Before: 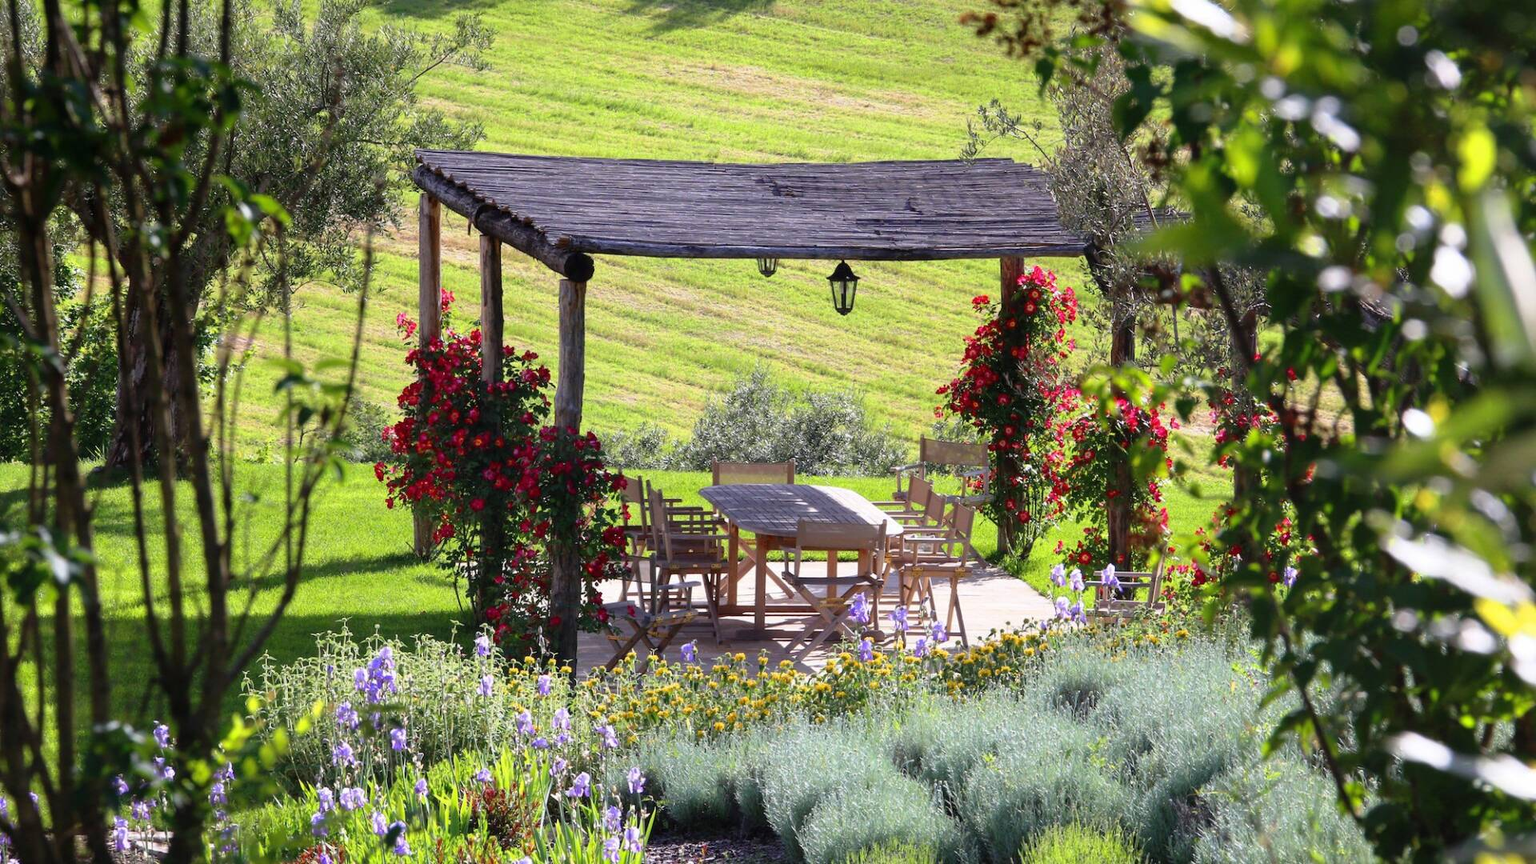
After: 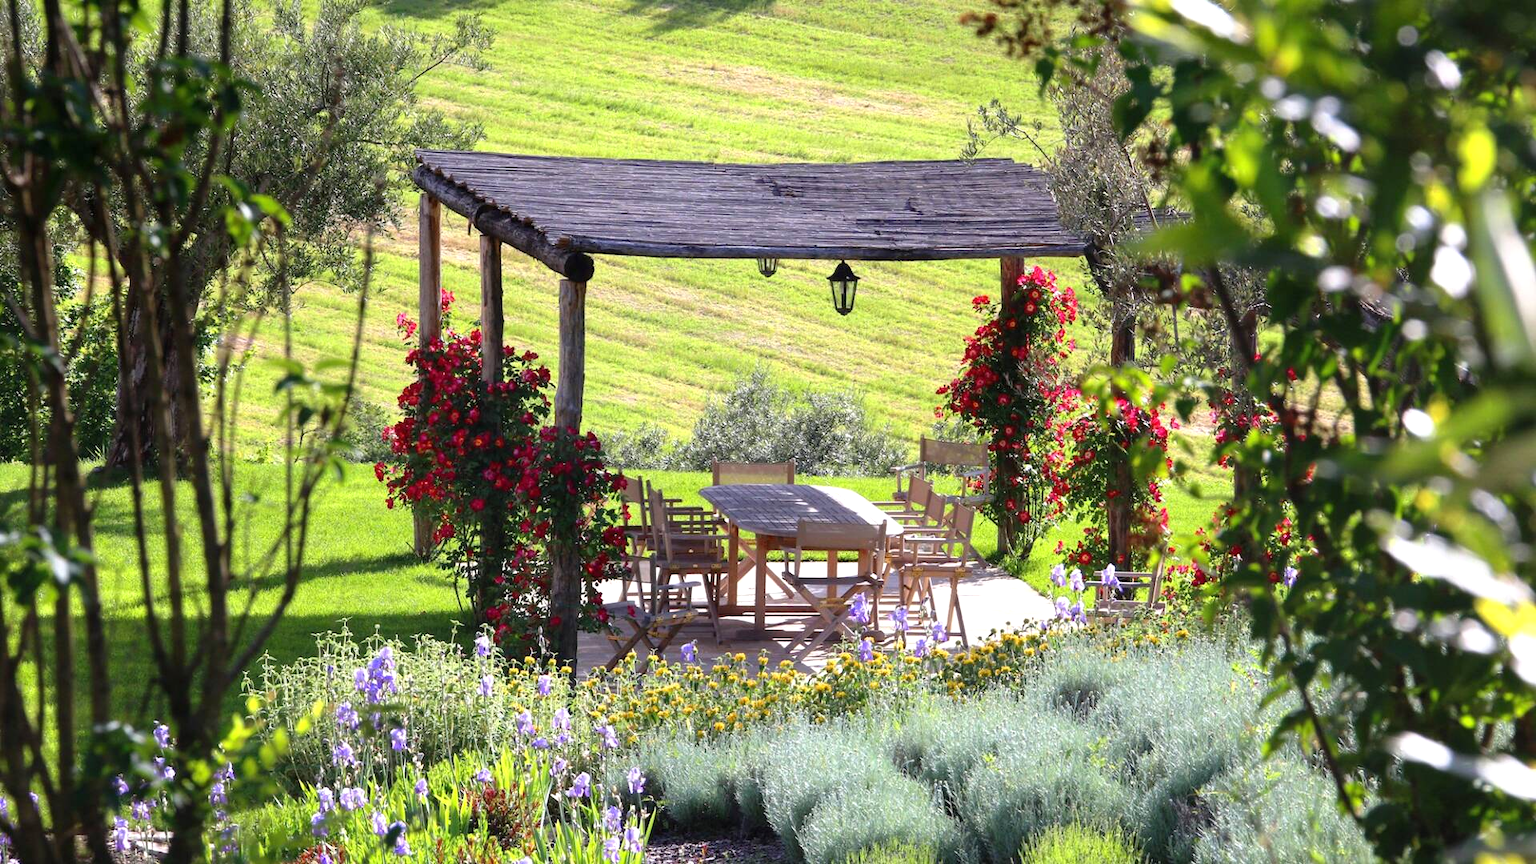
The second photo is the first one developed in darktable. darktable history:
exposure: exposure 0.3 EV, compensate highlight preservation false
color zones: curves: ch0 [(0, 0.5) (0.143, 0.5) (0.286, 0.5) (0.429, 0.5) (0.571, 0.5) (0.714, 0.476) (0.857, 0.5) (1, 0.5)]; ch2 [(0, 0.5) (0.143, 0.5) (0.286, 0.5) (0.429, 0.5) (0.571, 0.5) (0.714, 0.487) (0.857, 0.5) (1, 0.5)]
